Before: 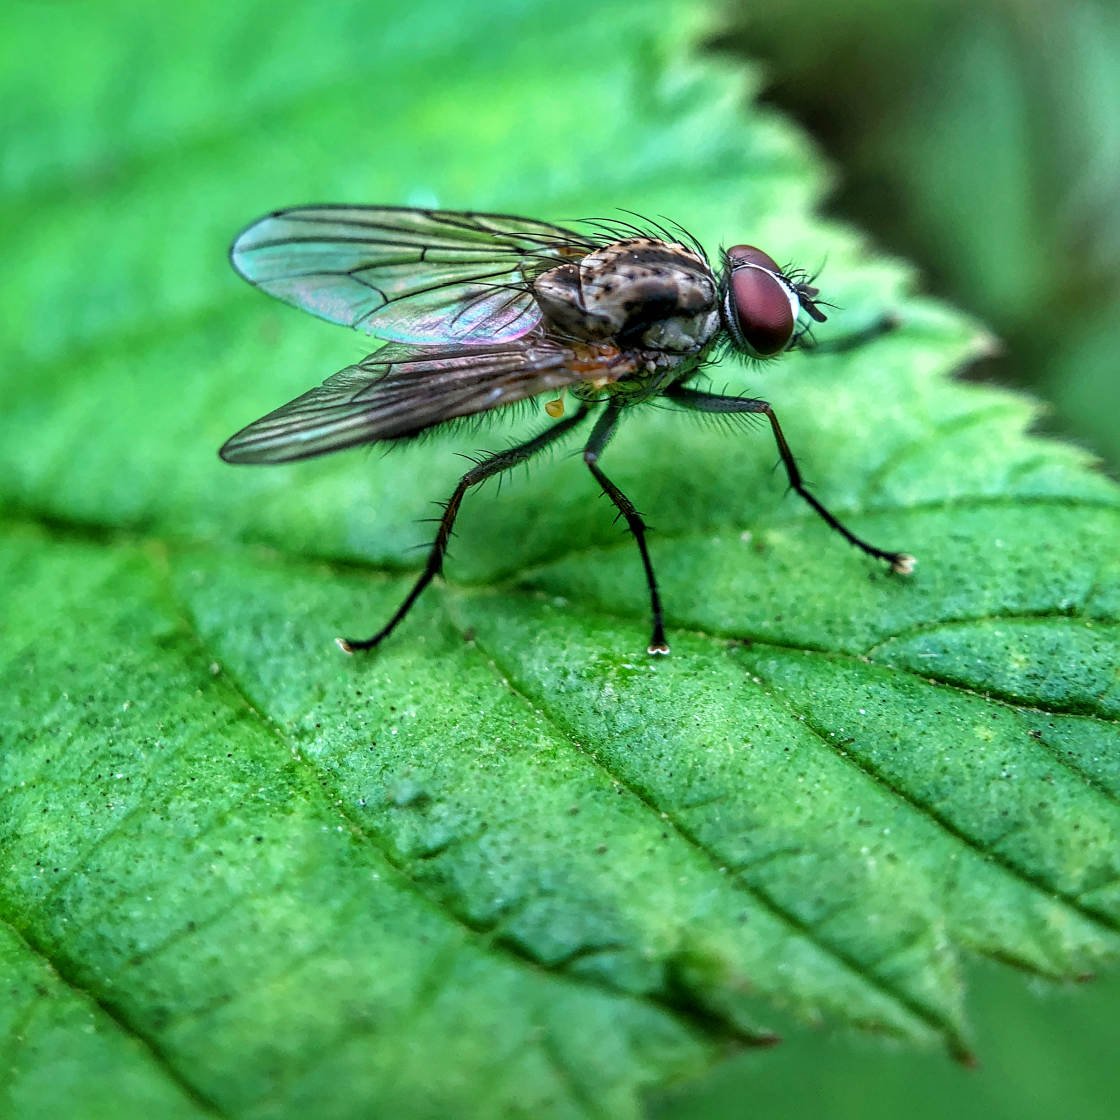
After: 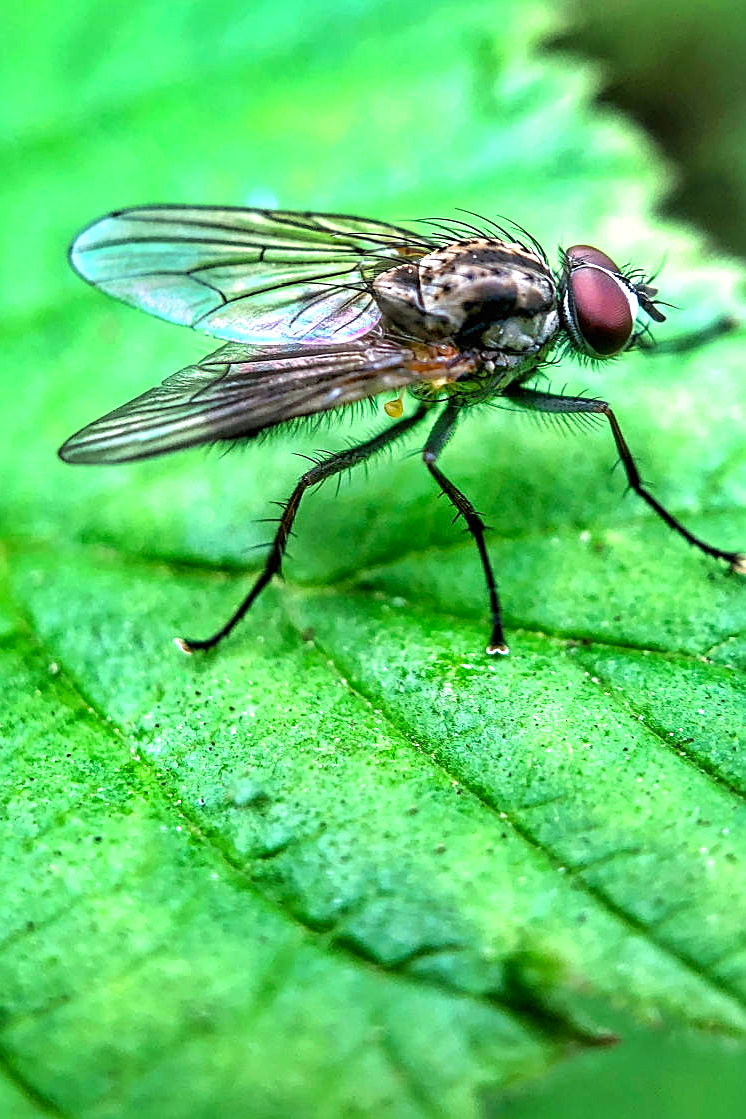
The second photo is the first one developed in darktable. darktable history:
exposure: black level correction 0, exposure 0.68 EV, compensate exposure bias true, compensate highlight preservation false
crop and rotate: left 14.436%, right 18.898%
color correction: highlights a* 0.816, highlights b* 2.78, saturation 1.1
sharpen: radius 2.529, amount 0.323
